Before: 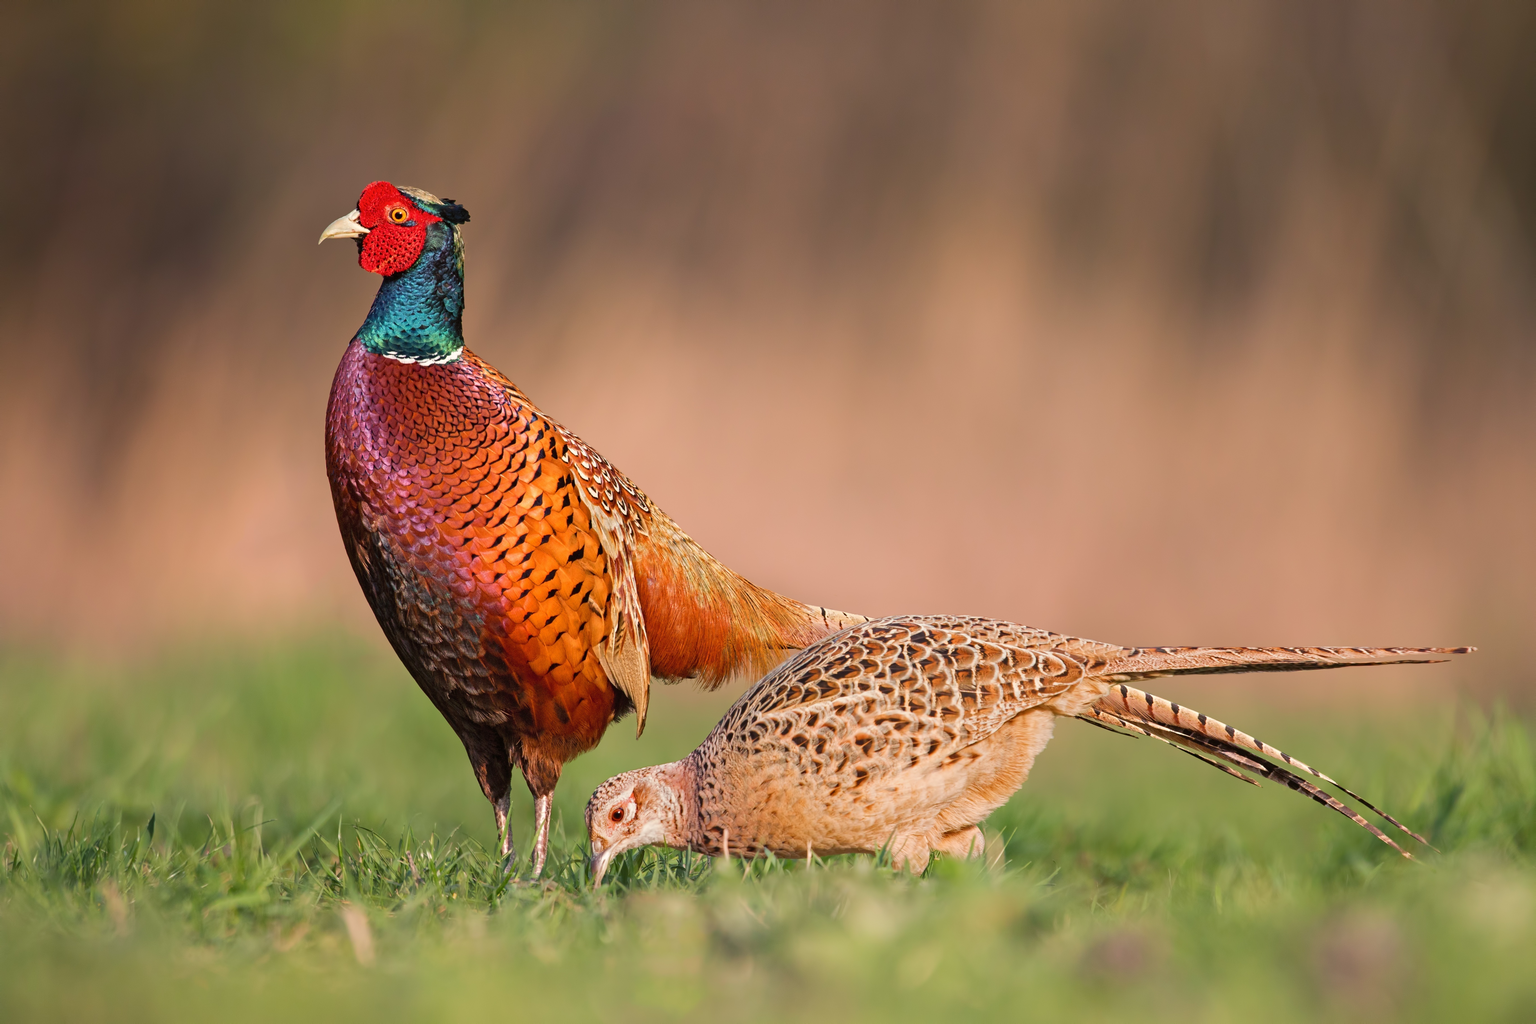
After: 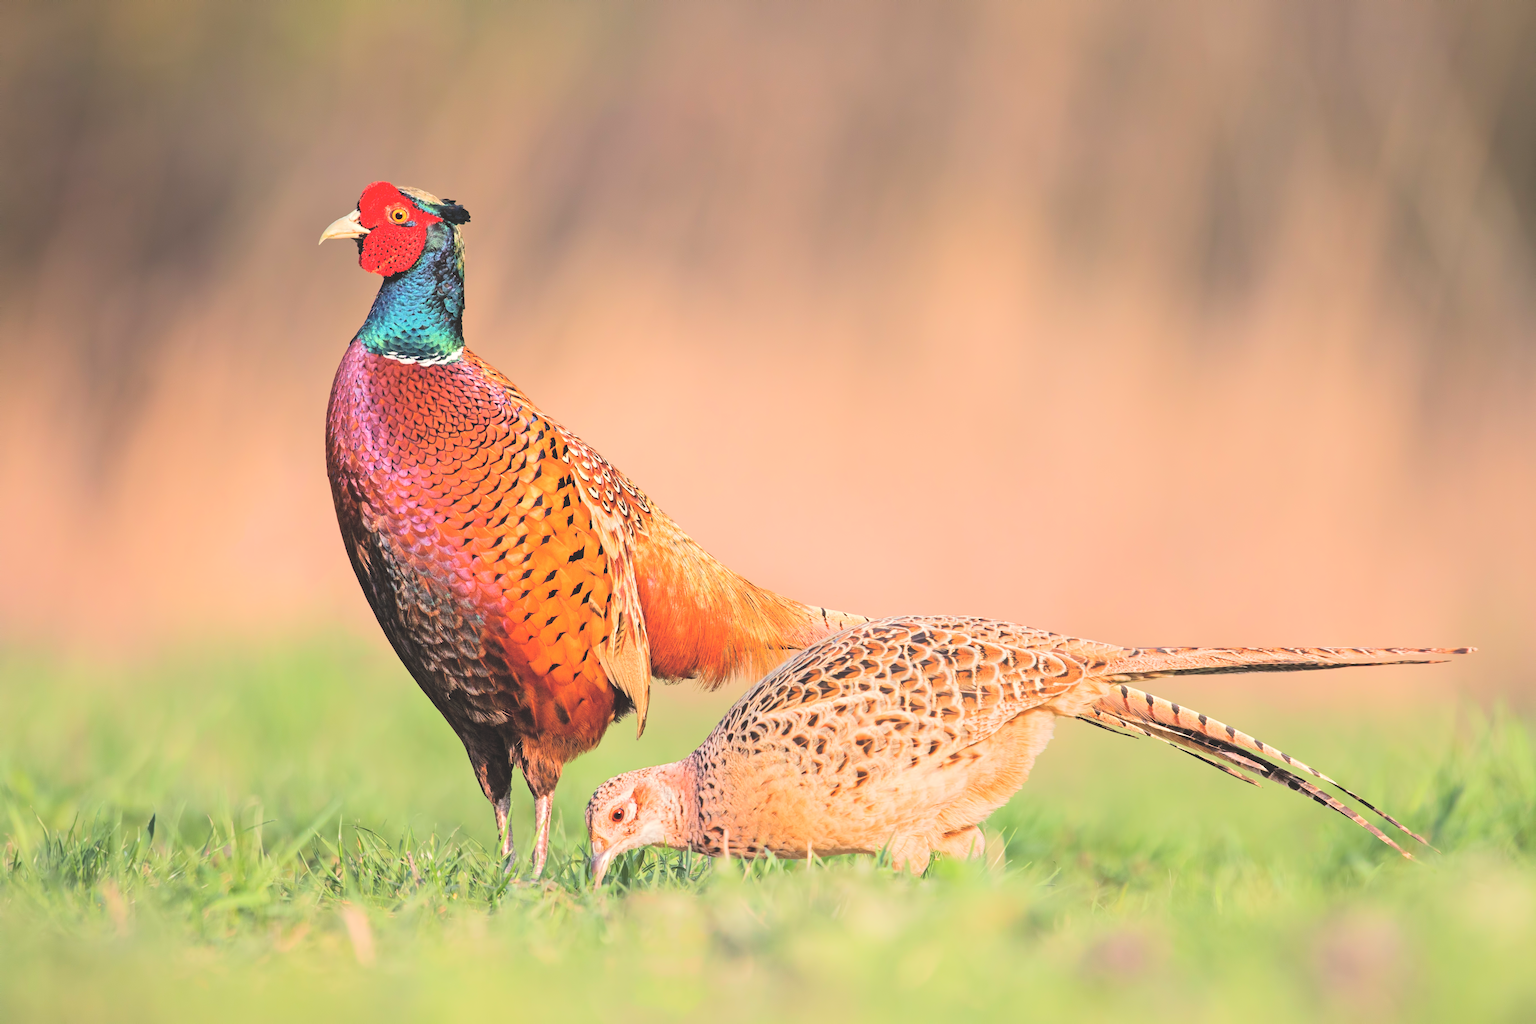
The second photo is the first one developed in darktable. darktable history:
exposure: black level correction -0.016, compensate highlight preservation false
tone equalizer: -7 EV 0.146 EV, -6 EV 0.589 EV, -5 EV 1.17 EV, -4 EV 1.32 EV, -3 EV 1.14 EV, -2 EV 0.6 EV, -1 EV 0.162 EV, edges refinement/feathering 500, mask exposure compensation -1.57 EV, preserve details no
